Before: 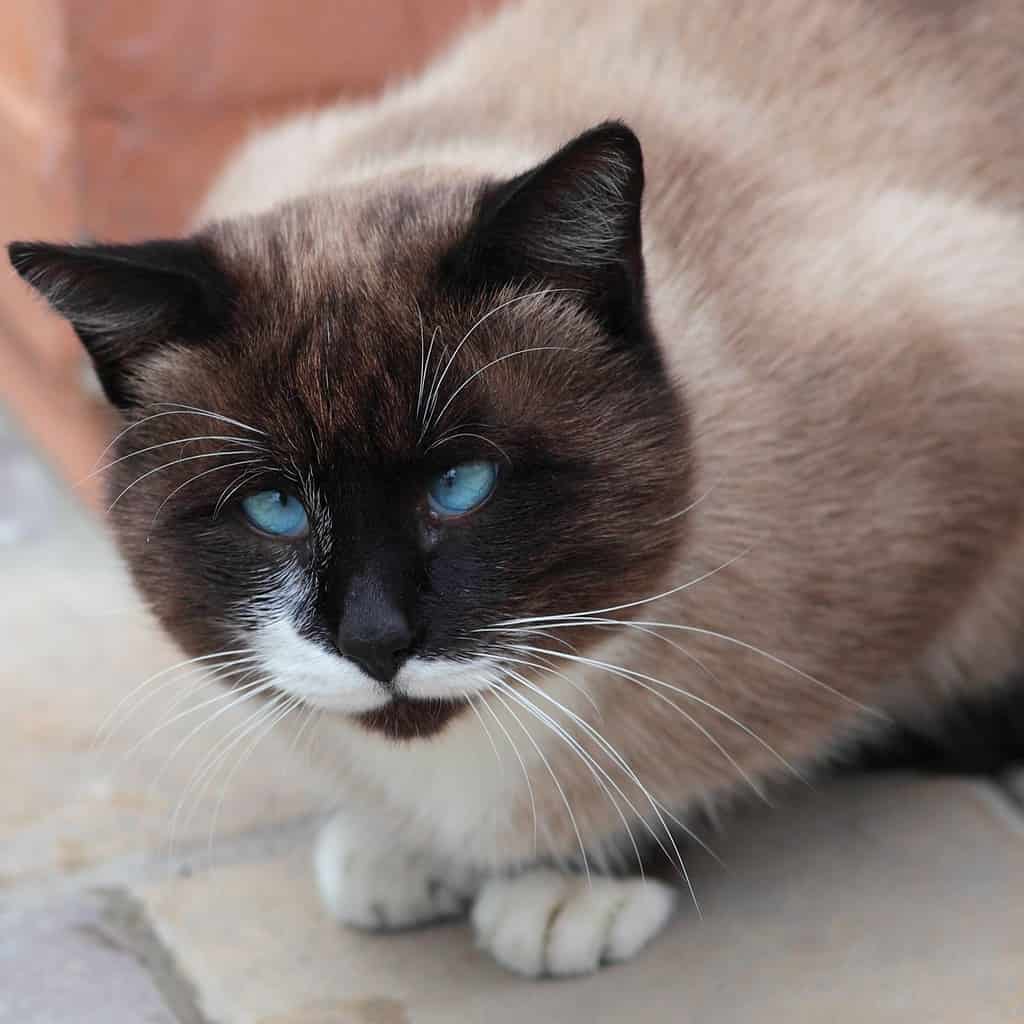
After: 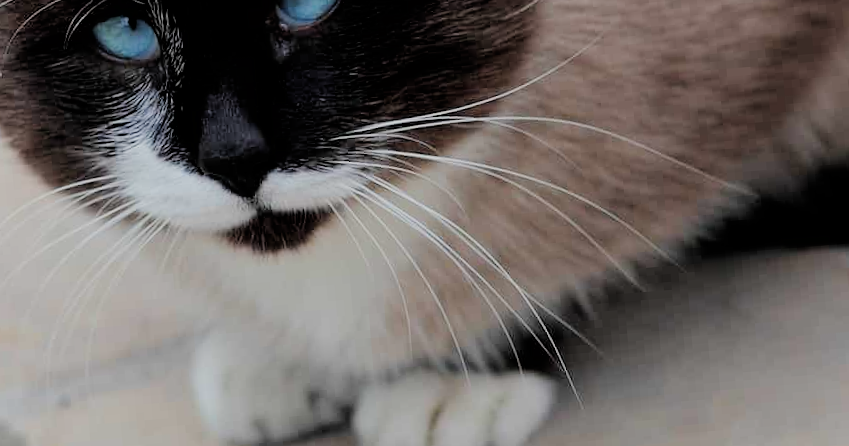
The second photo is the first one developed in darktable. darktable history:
rotate and perspective: rotation -4.57°, crop left 0.054, crop right 0.944, crop top 0.087, crop bottom 0.914
crop and rotate: left 13.306%, top 48.129%, bottom 2.928%
filmic rgb: black relative exposure -4.38 EV, white relative exposure 4.56 EV, hardness 2.37, contrast 1.05
